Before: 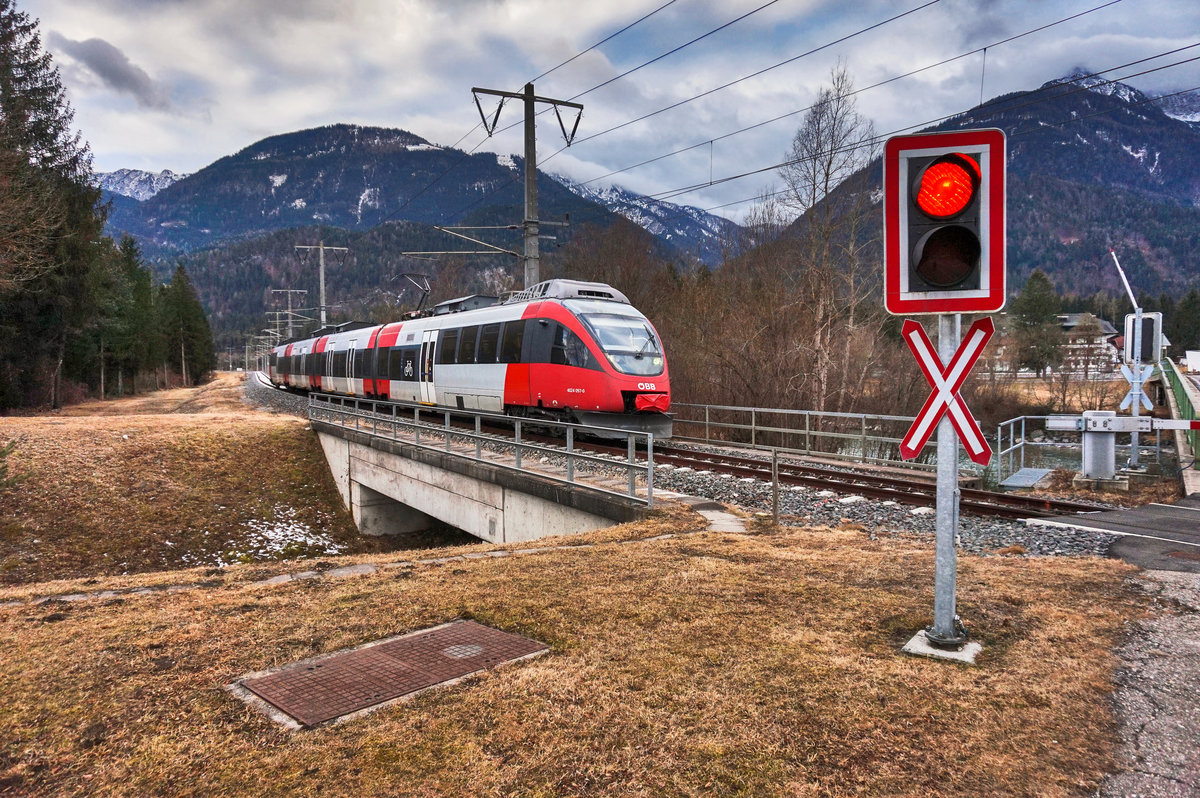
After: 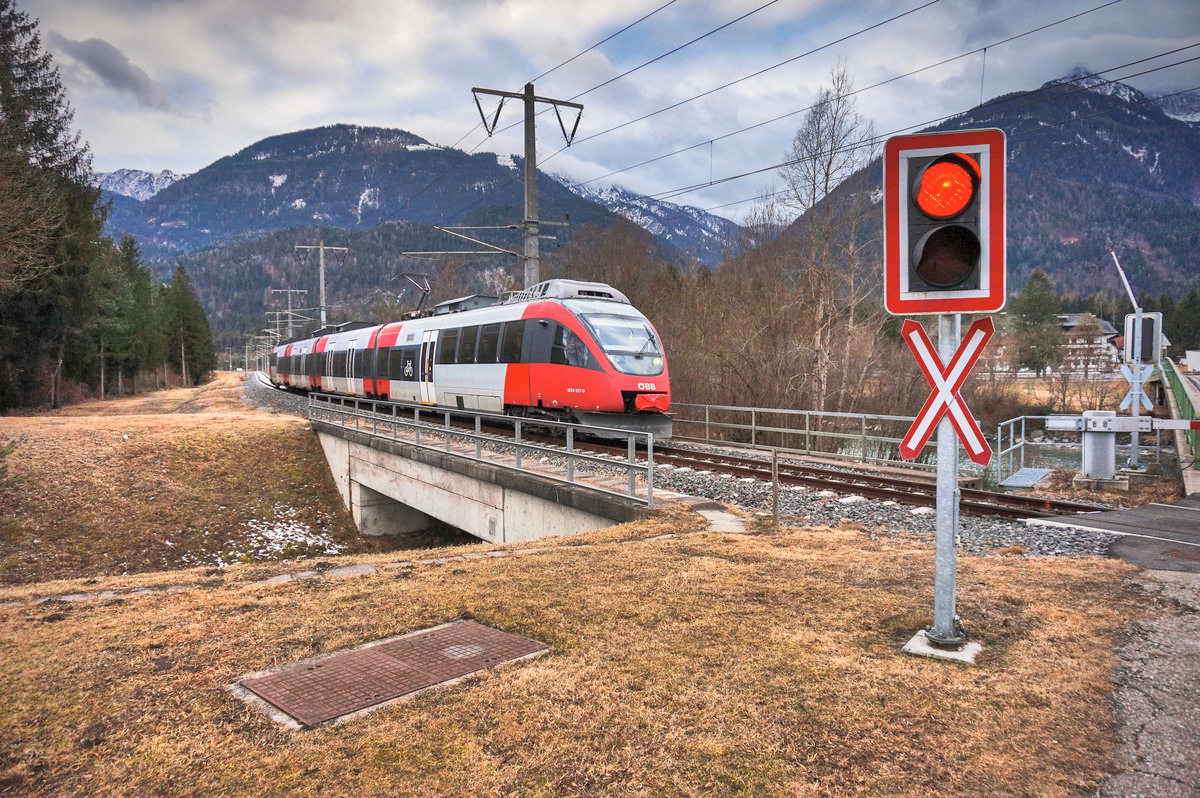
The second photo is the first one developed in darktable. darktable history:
contrast brightness saturation: brightness 0.15
vignetting: brightness -0.629, saturation -0.007, center (-0.028, 0.239)
